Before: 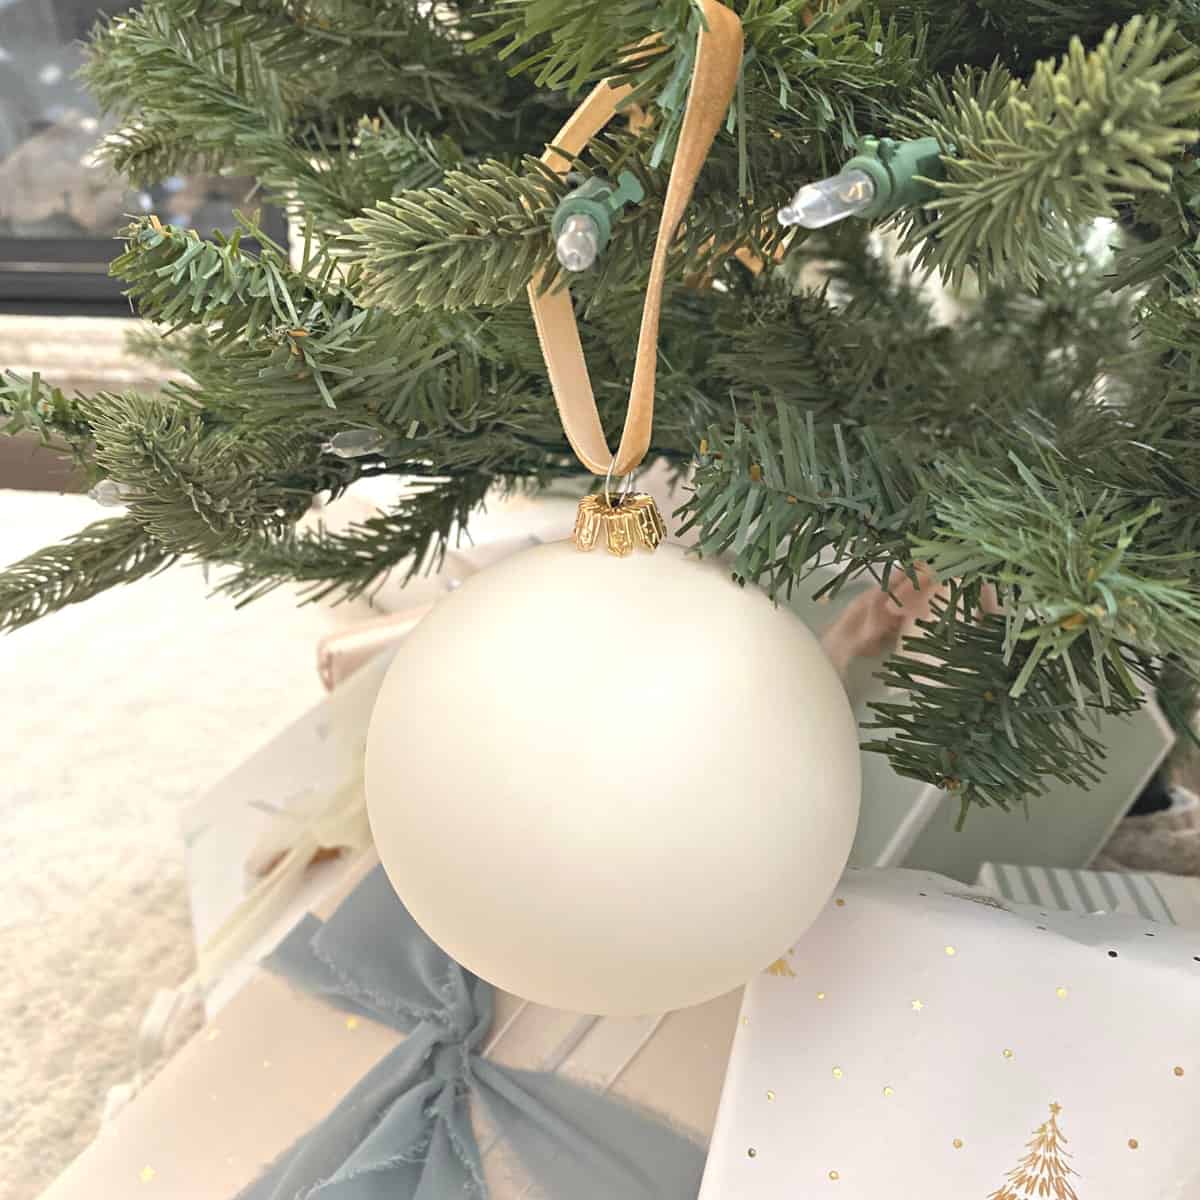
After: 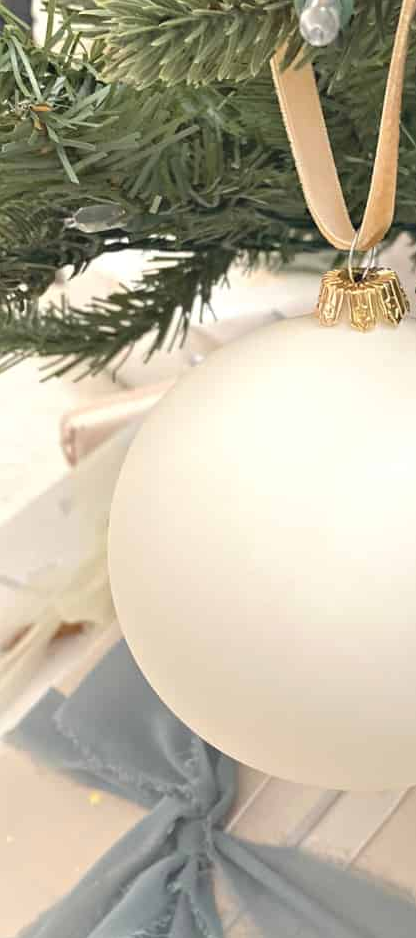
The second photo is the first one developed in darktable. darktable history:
crop and rotate: left 21.429%, top 18.798%, right 43.9%, bottom 2.994%
